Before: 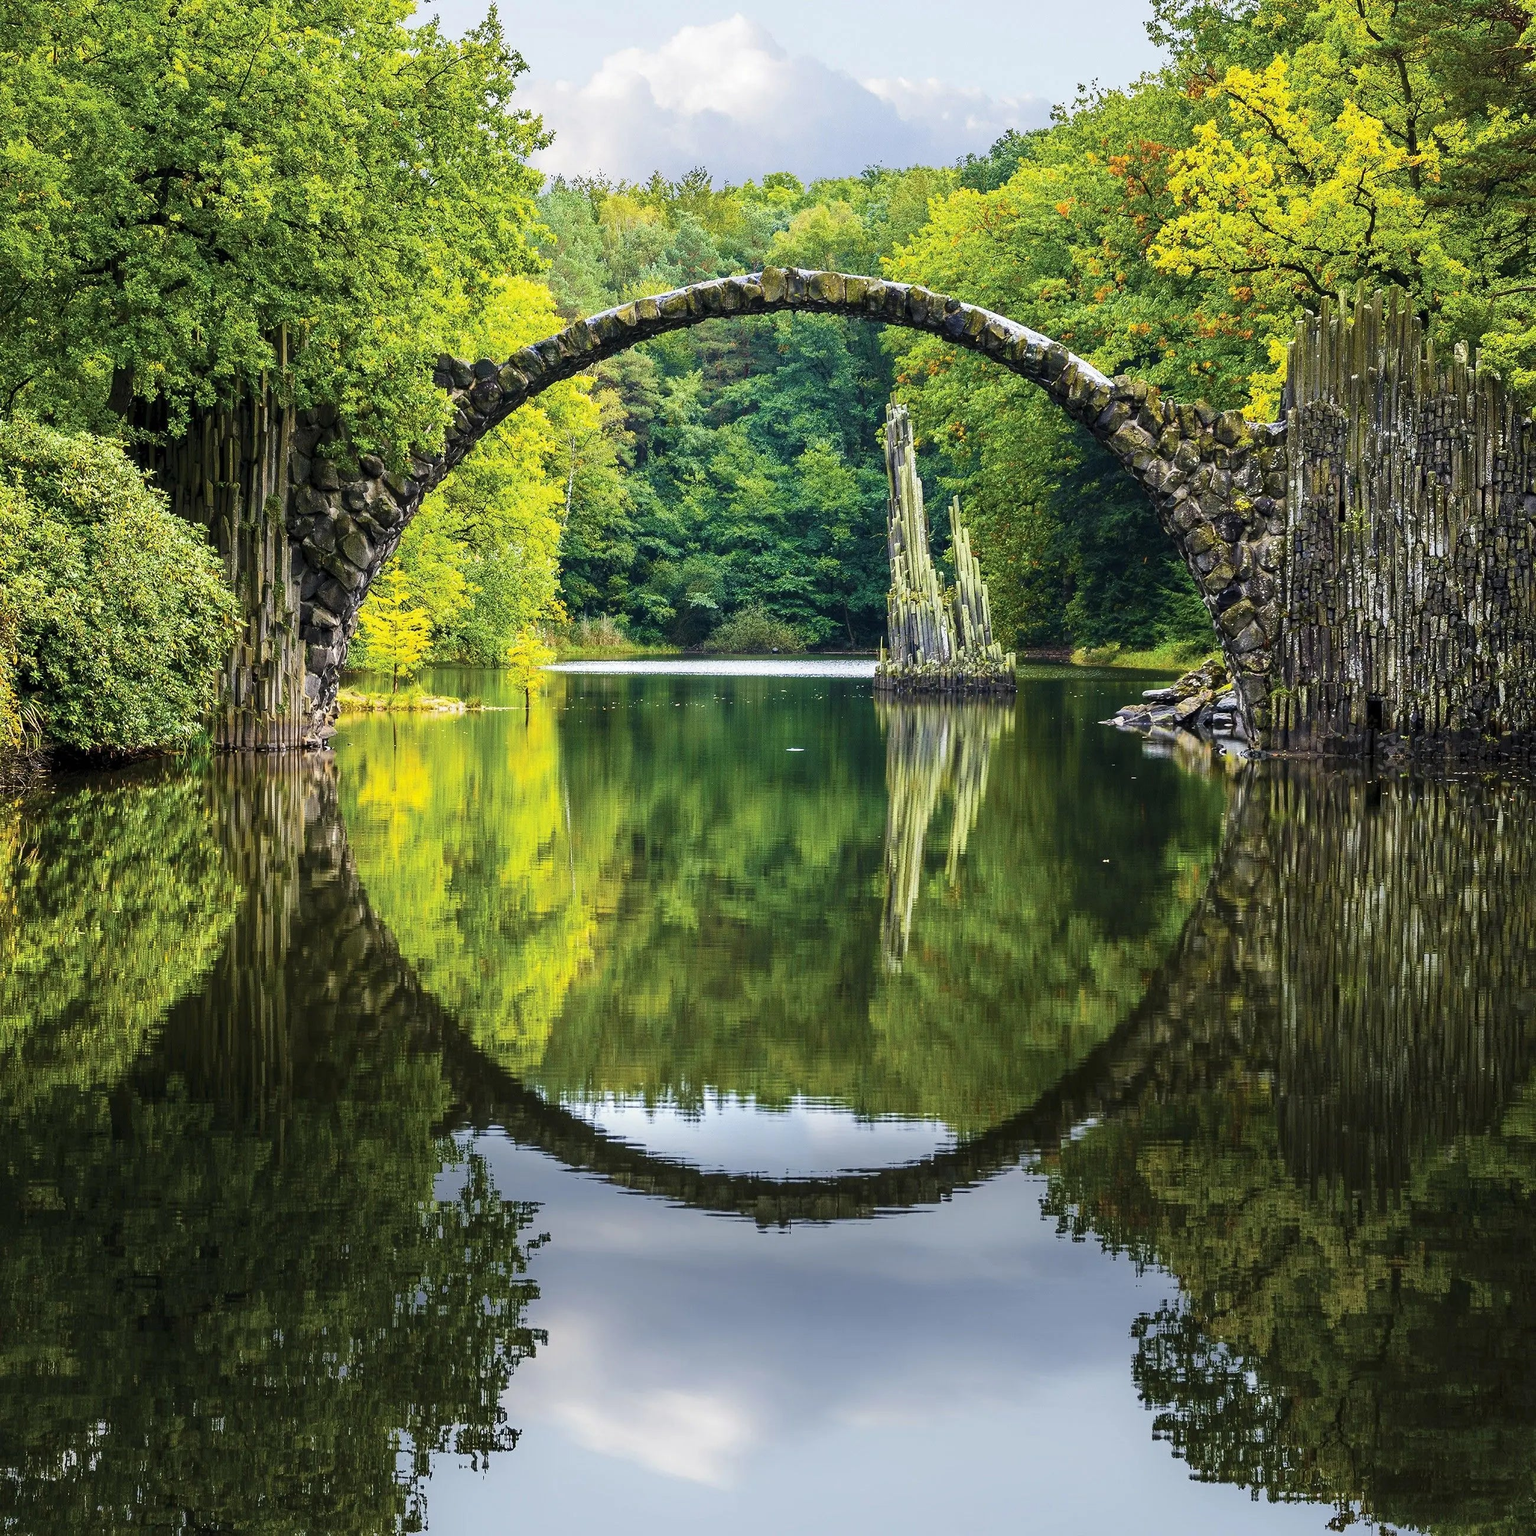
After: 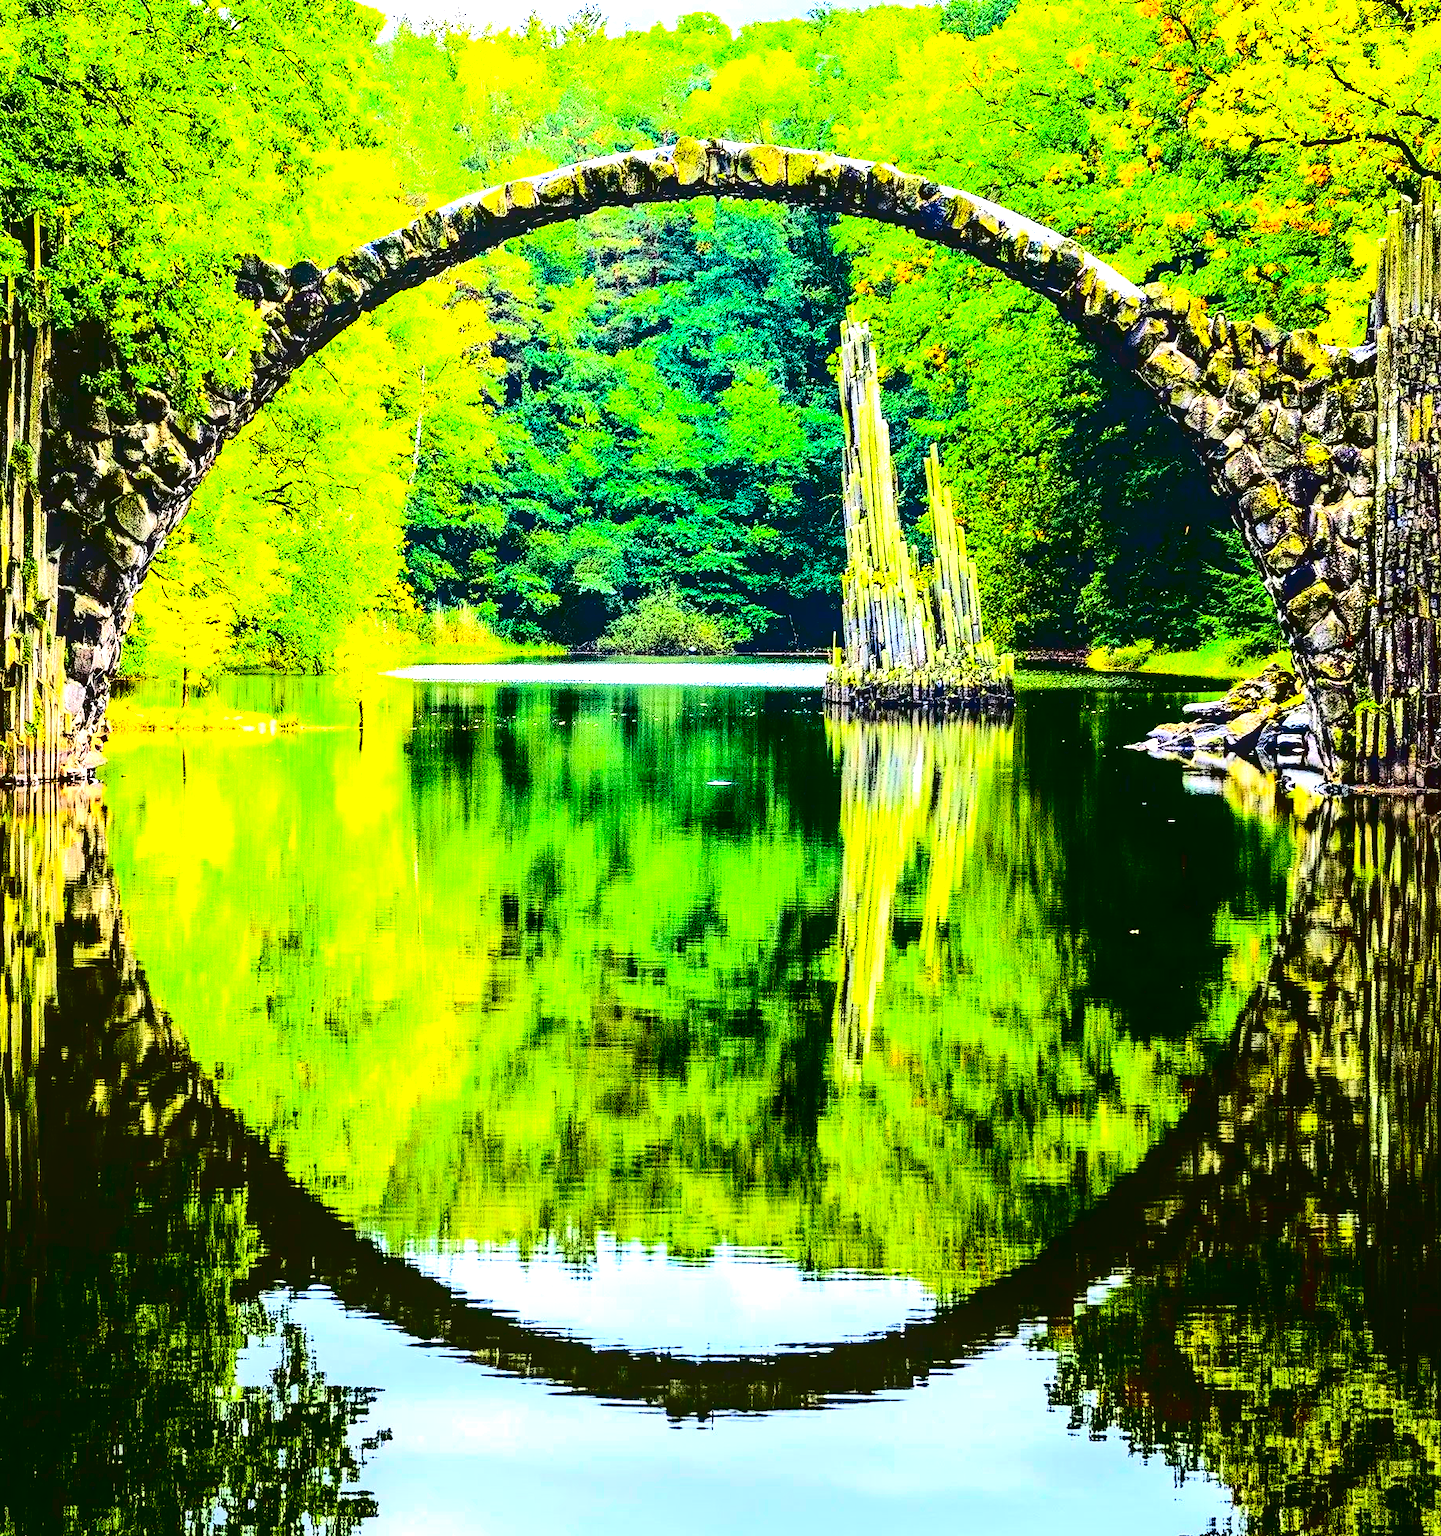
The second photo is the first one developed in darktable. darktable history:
contrast brightness saturation: contrast 0.776, brightness -0.999, saturation 0.991
local contrast: on, module defaults
crop and rotate: left 16.761%, top 10.664%, right 12.997%, bottom 14.474%
exposure: exposure 1.993 EV, compensate highlight preservation false
